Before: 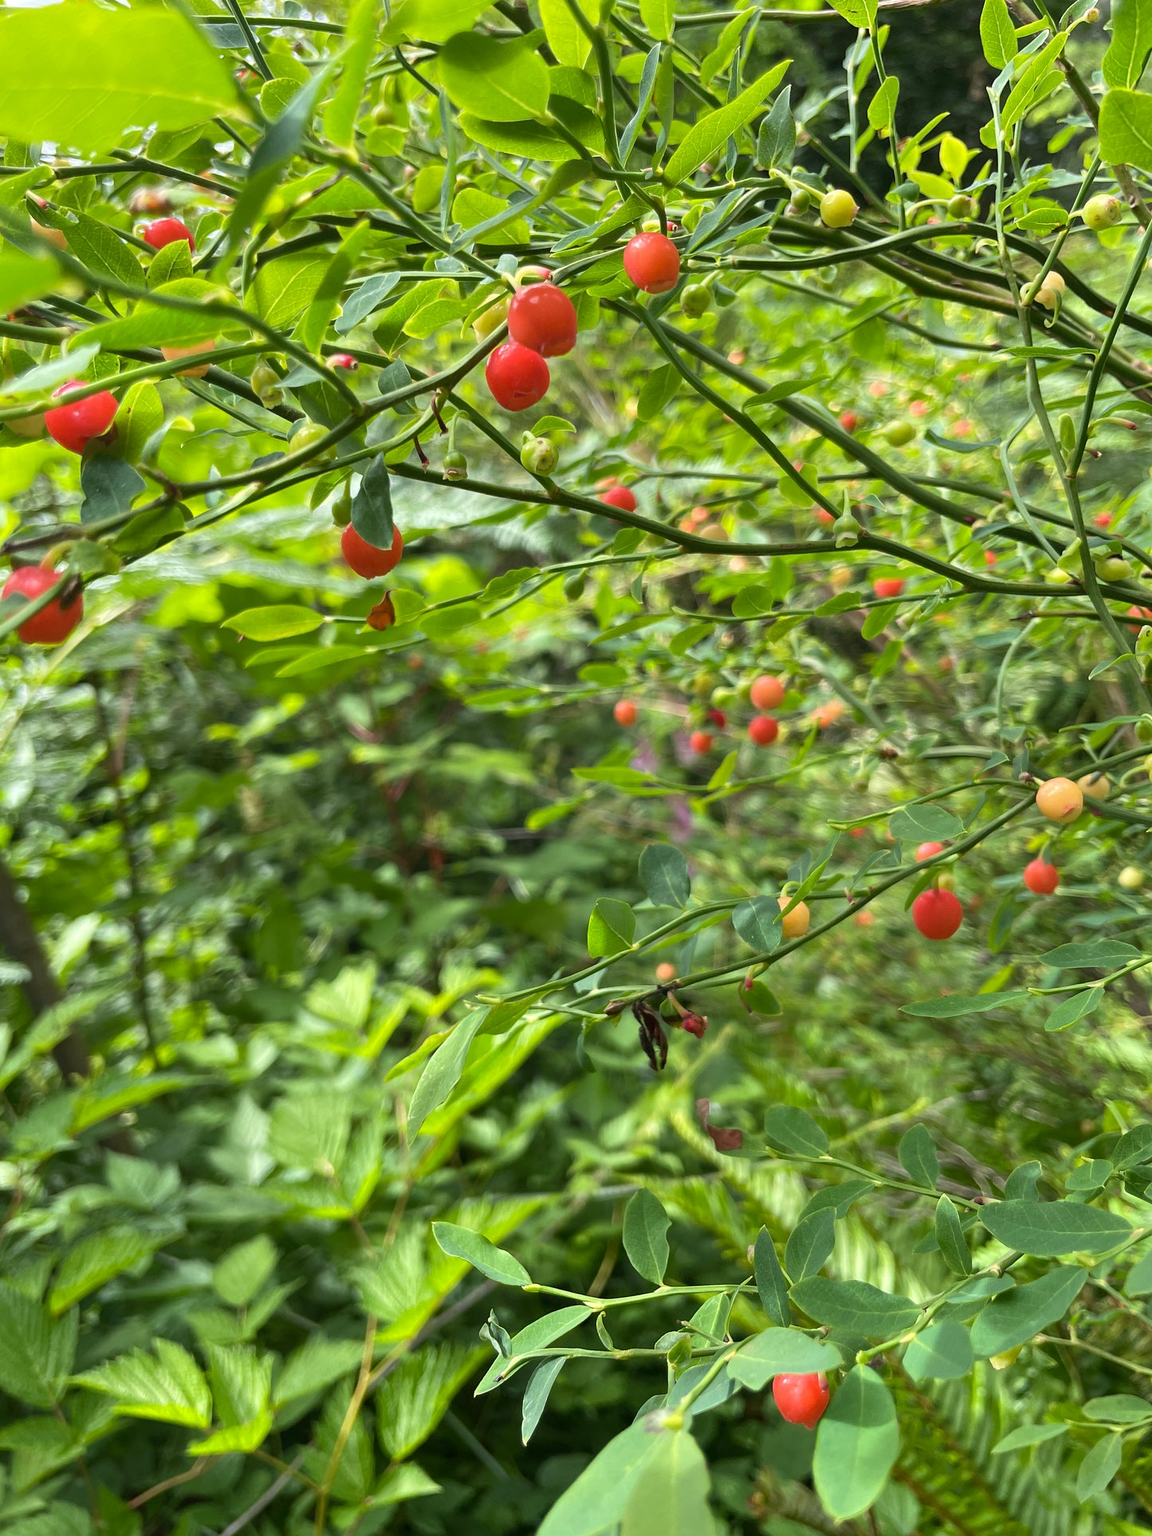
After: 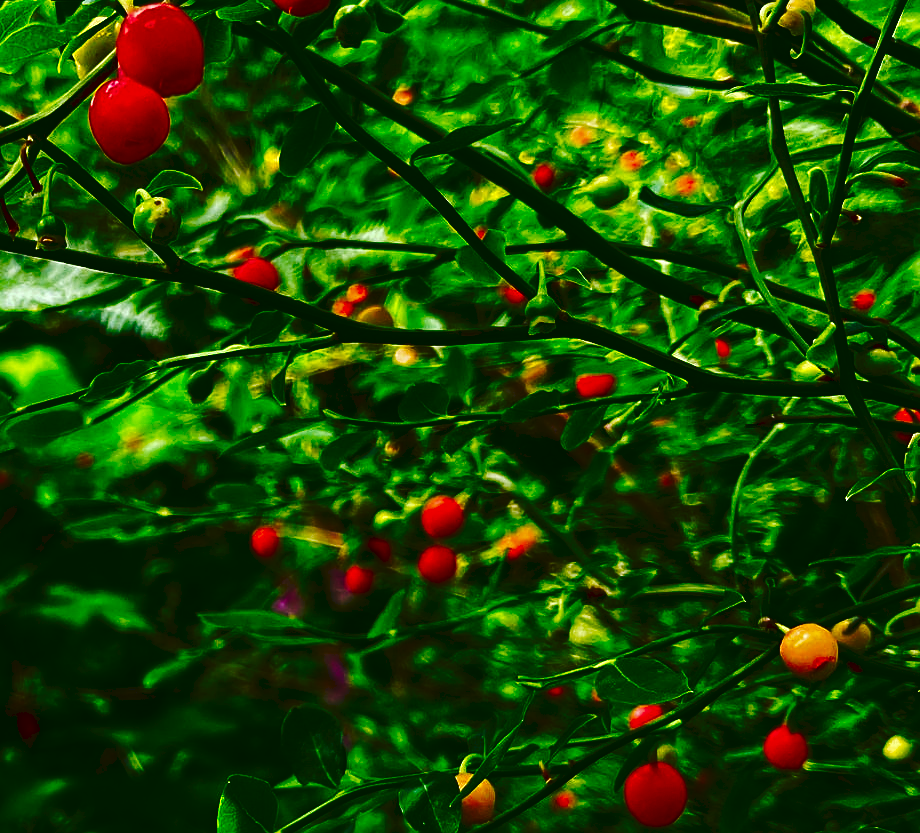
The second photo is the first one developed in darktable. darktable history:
tone curve: curves: ch0 [(0, 0) (0.003, 0.049) (0.011, 0.052) (0.025, 0.057) (0.044, 0.069) (0.069, 0.076) (0.1, 0.09) (0.136, 0.111) (0.177, 0.15) (0.224, 0.197) (0.277, 0.267) (0.335, 0.366) (0.399, 0.477) (0.468, 0.561) (0.543, 0.651) (0.623, 0.733) (0.709, 0.804) (0.801, 0.869) (0.898, 0.924) (1, 1)], preserve colors none
sharpen: on, module defaults
crop: left 36.005%, top 18.293%, right 0.31%, bottom 38.444%
contrast brightness saturation: brightness -1, saturation 1
